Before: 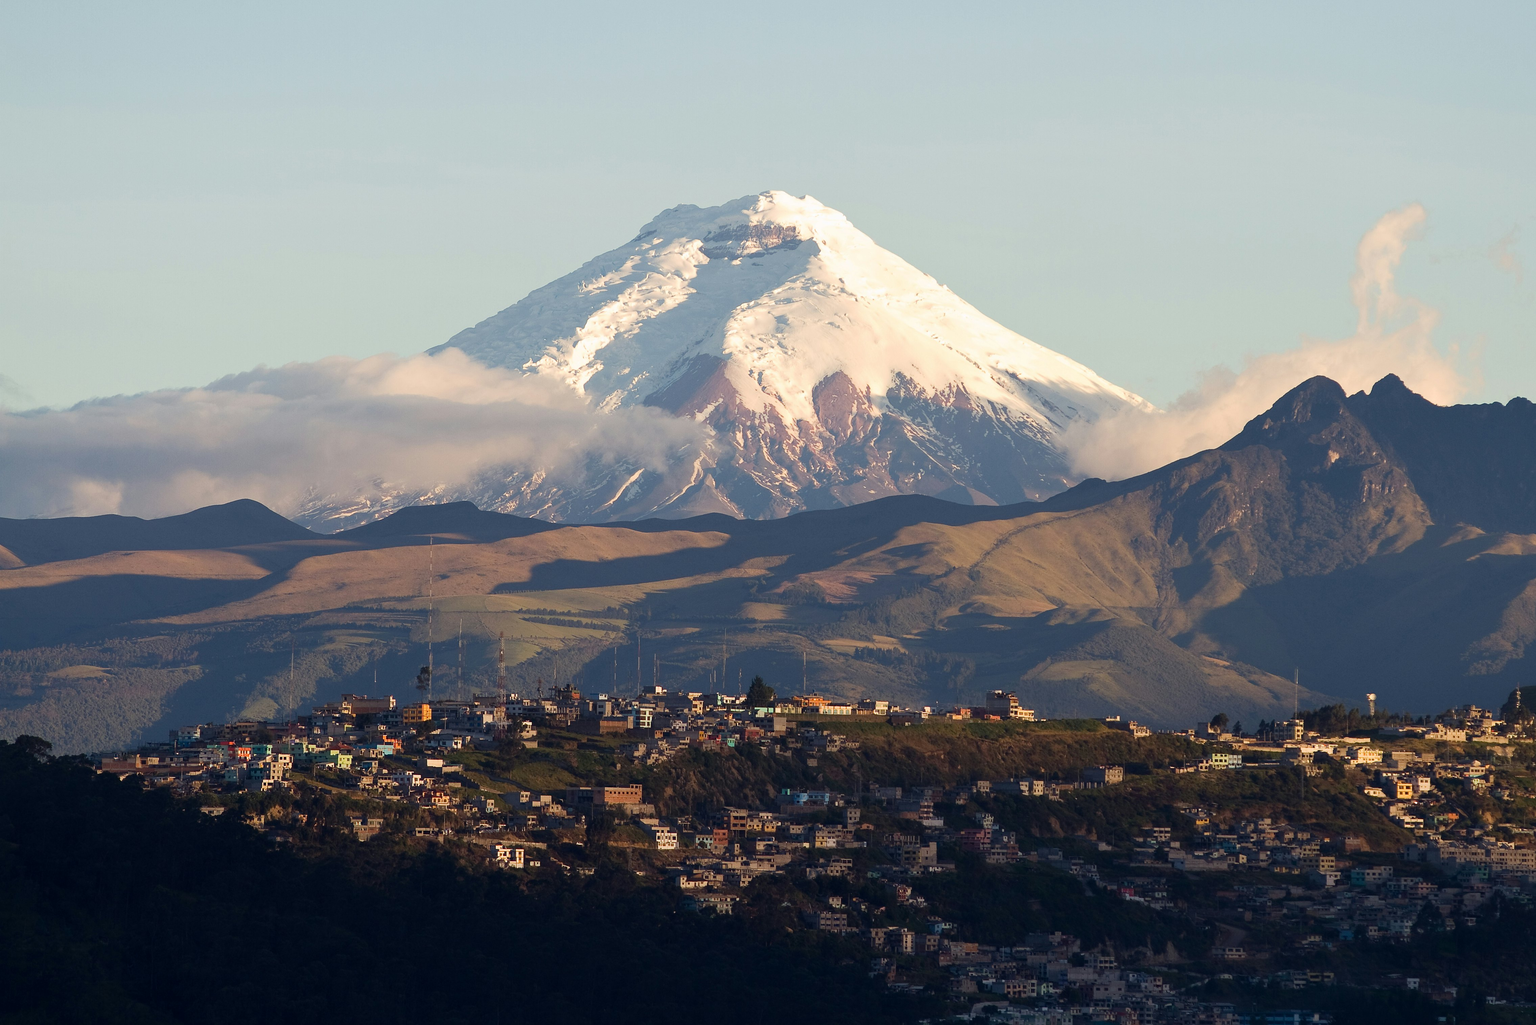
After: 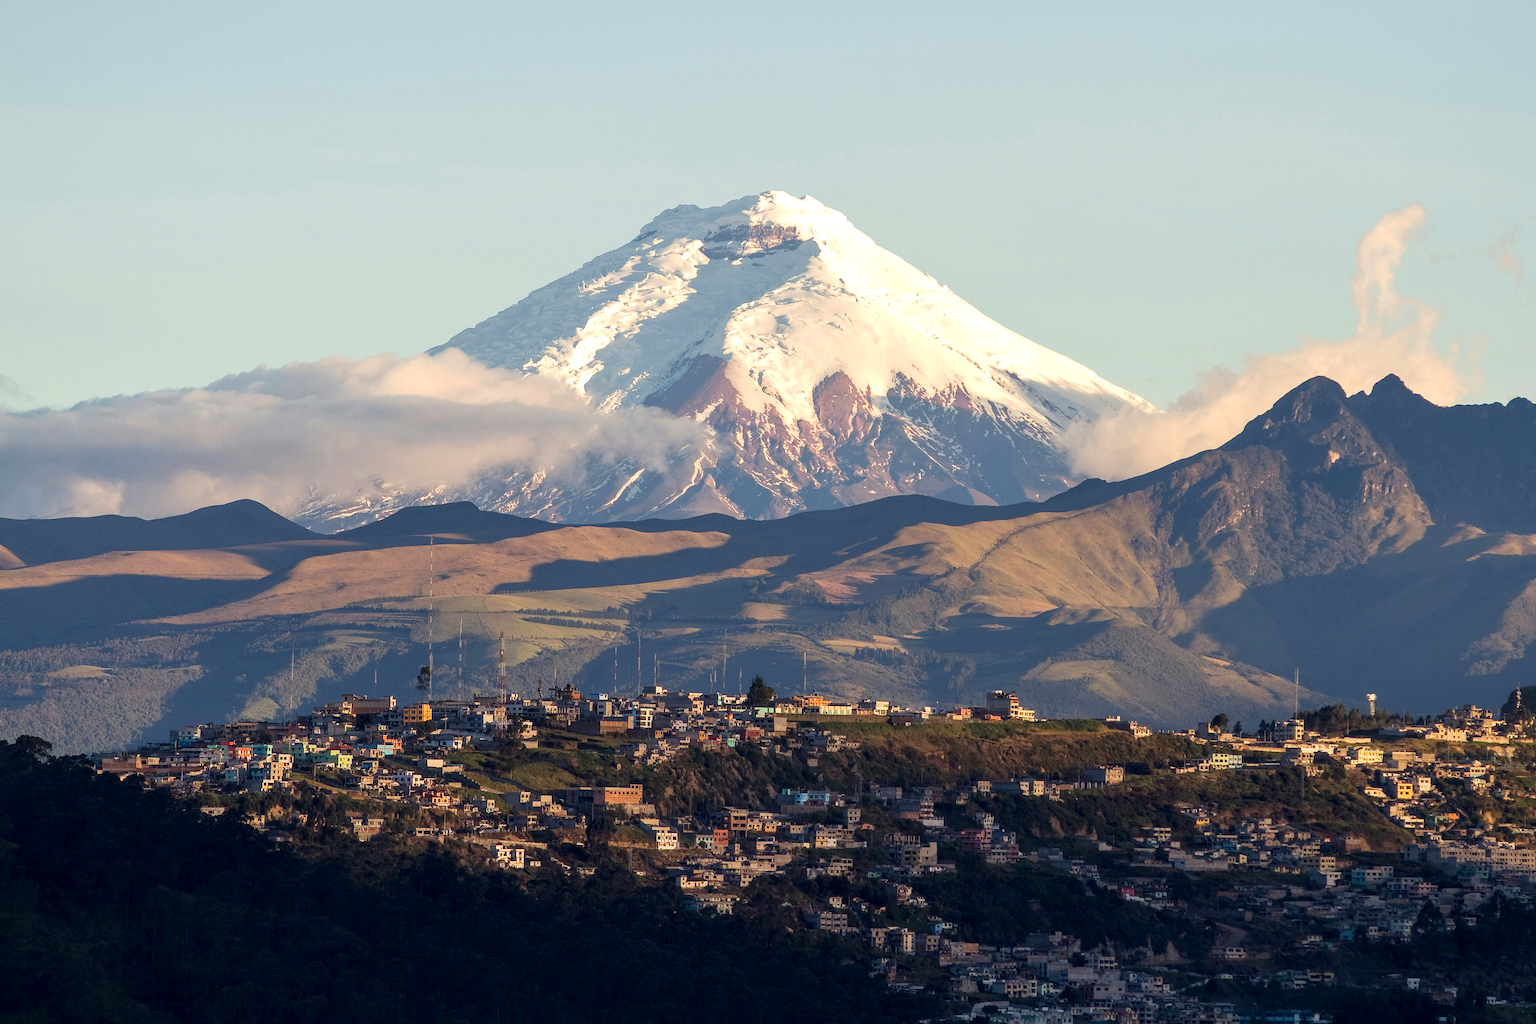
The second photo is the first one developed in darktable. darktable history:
local contrast: detail 142%
contrast brightness saturation: brightness 0.089, saturation 0.194
